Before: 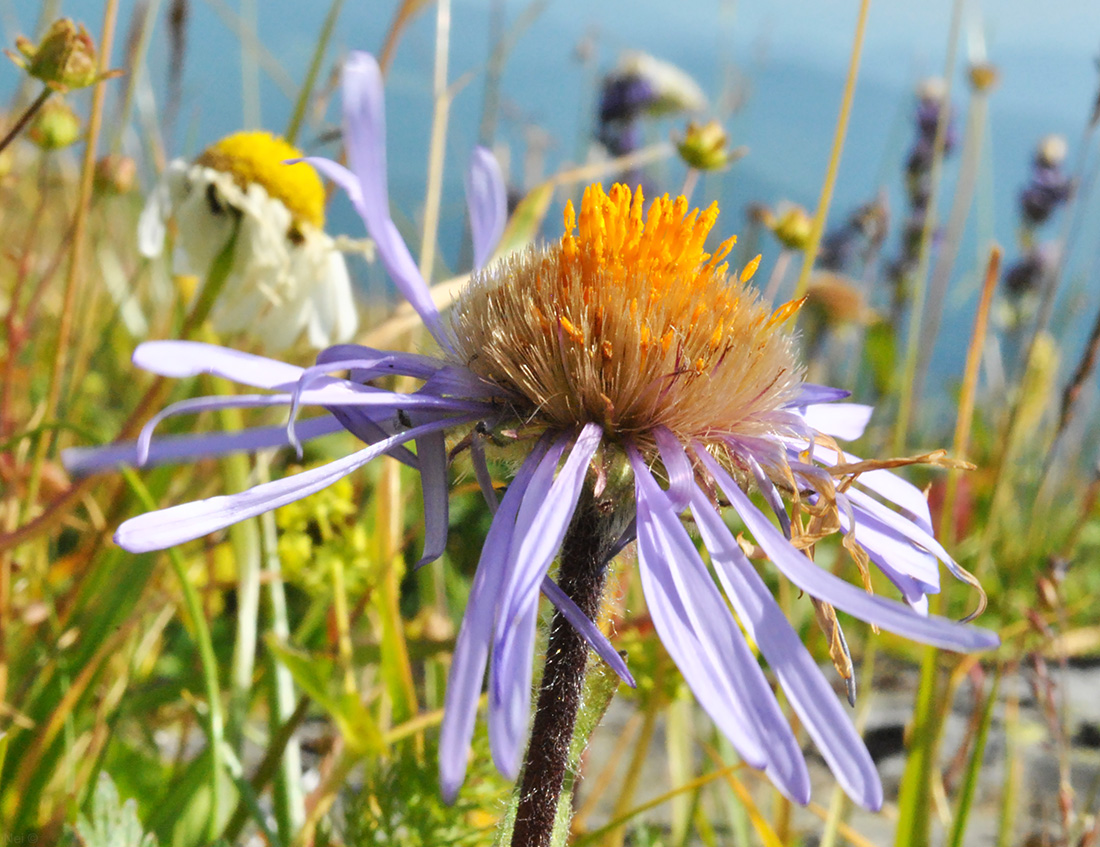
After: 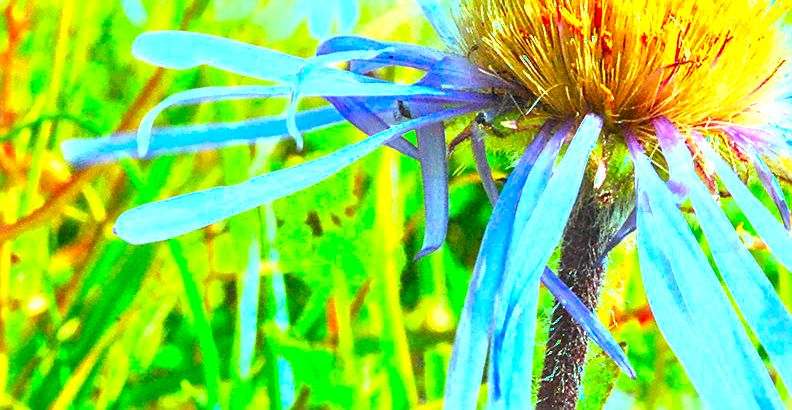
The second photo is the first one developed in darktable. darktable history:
local contrast: on, module defaults
color balance rgb: saturation formula JzAzBz (2021)
color balance: mode lift, gamma, gain (sRGB), lift [0.997, 0.979, 1.021, 1.011], gamma [1, 1.084, 0.916, 0.998], gain [1, 0.87, 1.13, 1.101], contrast 4.55%, contrast fulcrum 38.24%, output saturation 104.09%
sharpen: on, module defaults
color correction: saturation 2.15
crop: top 36.498%, right 27.964%, bottom 14.995%
exposure: black level correction 0, exposure 1.45 EV, compensate exposure bias true, compensate highlight preservation false
base curve: exposure shift 0, preserve colors none
